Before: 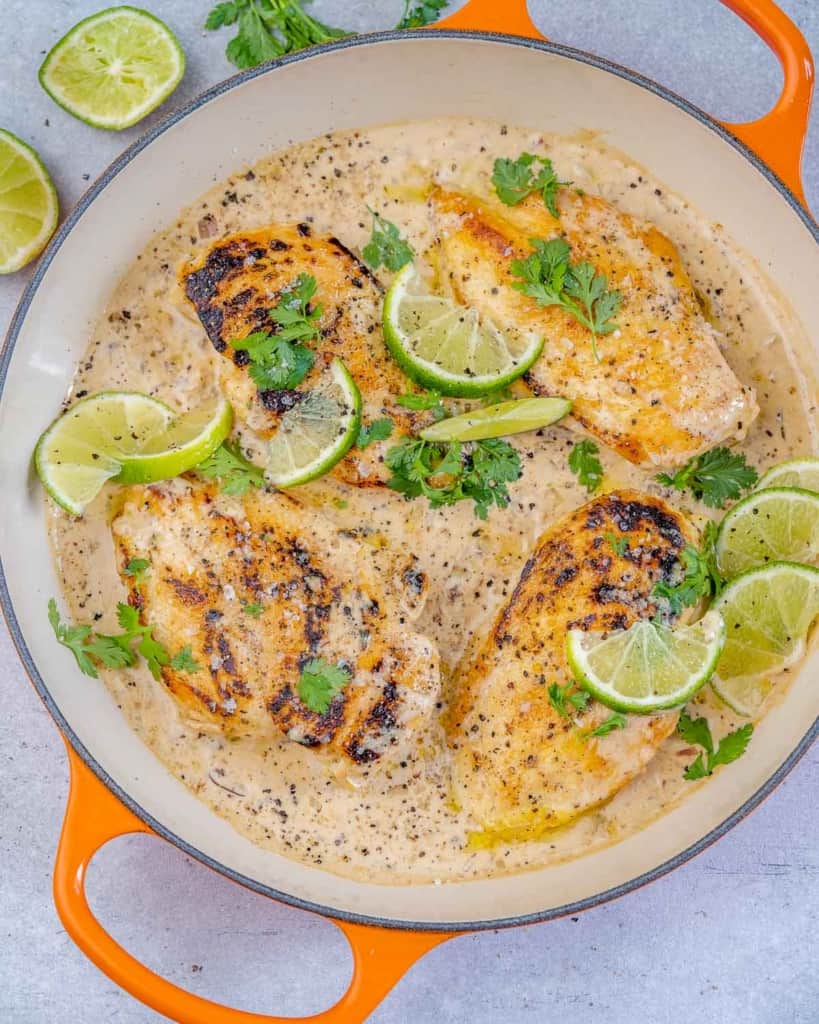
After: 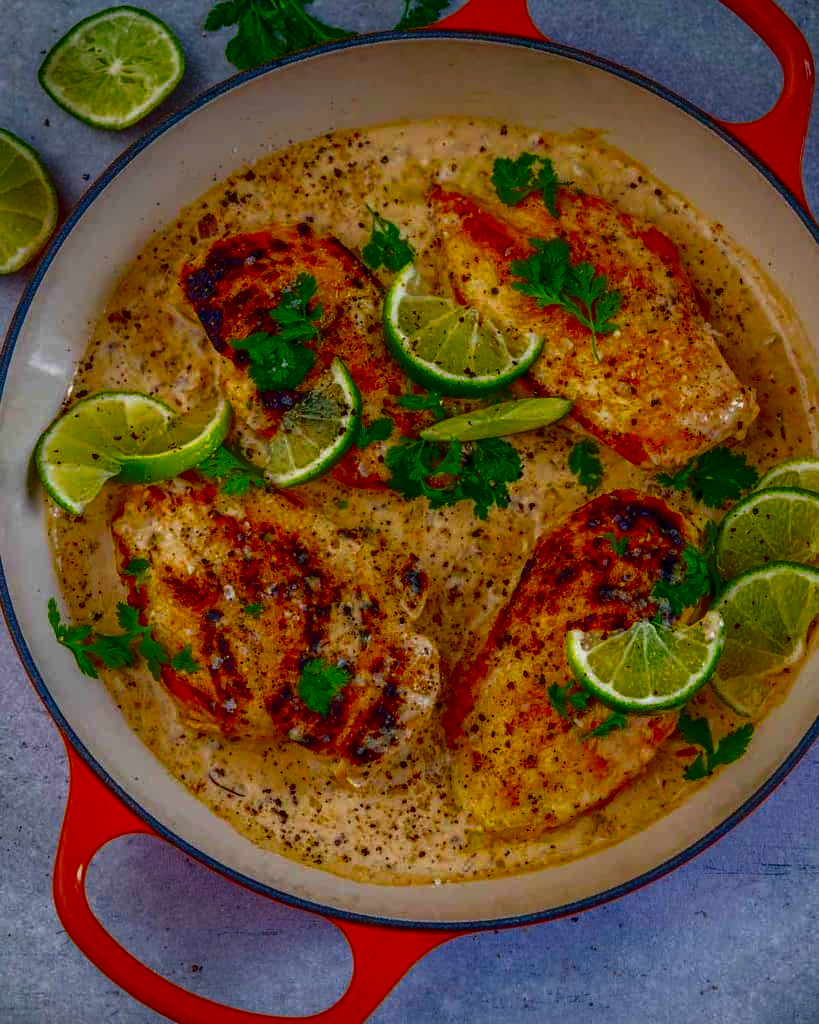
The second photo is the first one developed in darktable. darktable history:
vignetting: fall-off radius 60.92%
contrast brightness saturation: brightness -1, saturation 1
